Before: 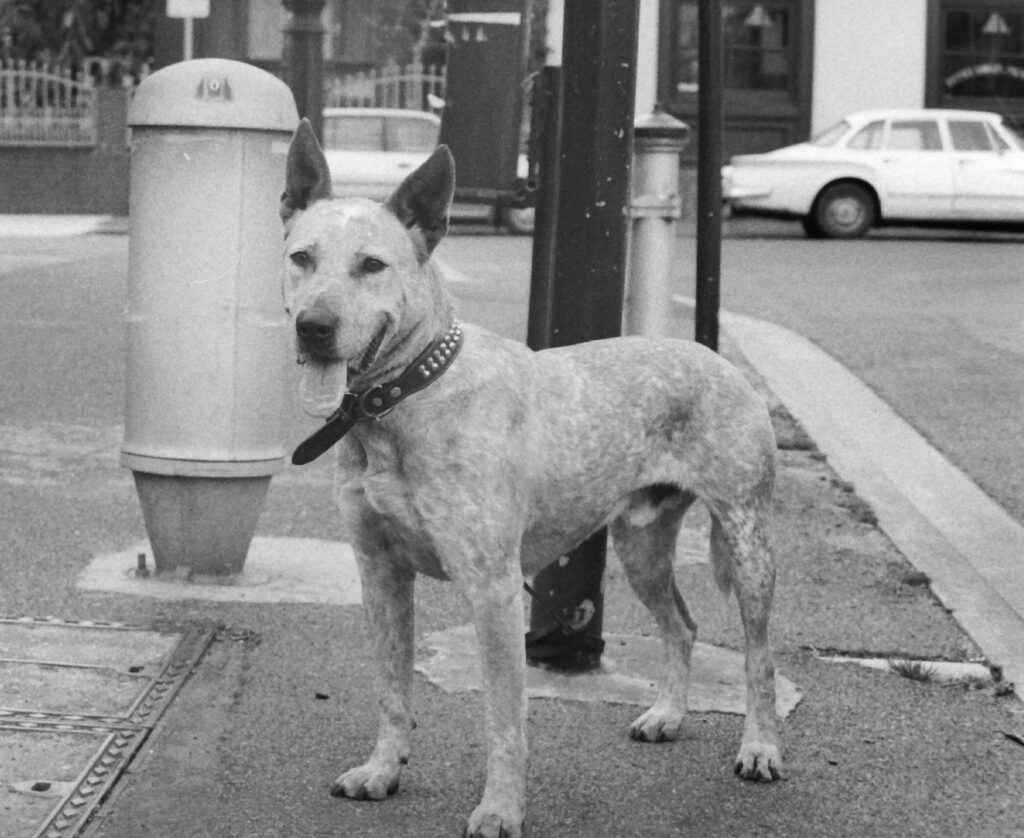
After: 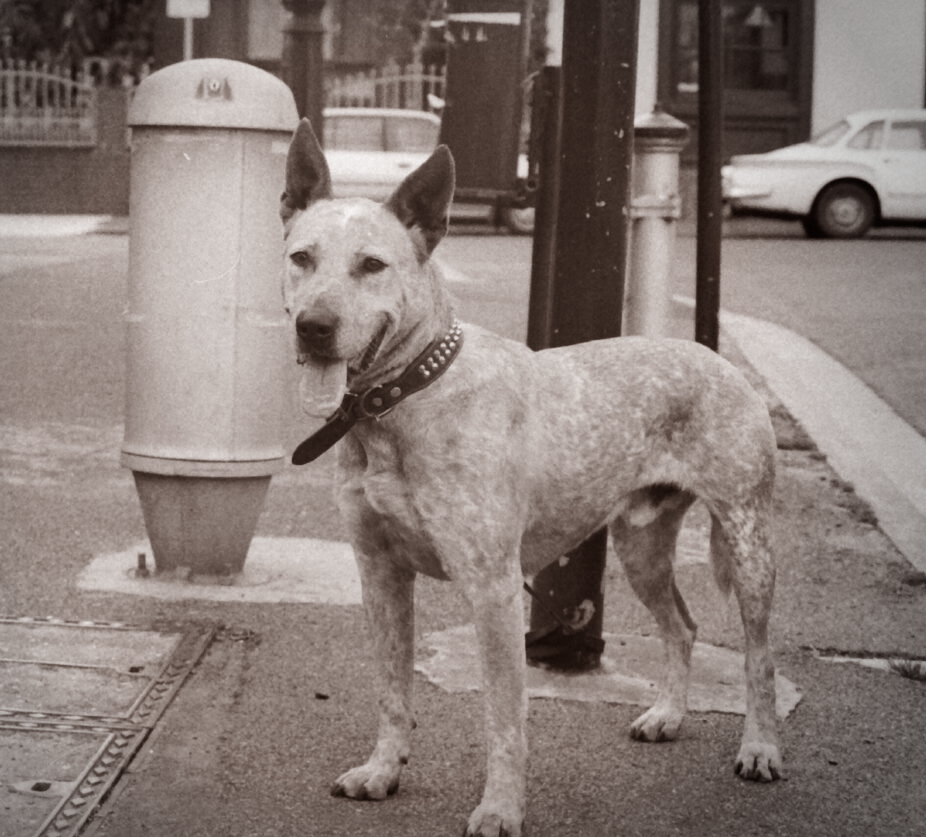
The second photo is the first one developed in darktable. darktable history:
vignetting: center (-0.15, 0.013)
crop: right 9.509%, bottom 0.031%
rgb levels: mode RGB, independent channels, levels [[0, 0.5, 1], [0, 0.521, 1], [0, 0.536, 1]]
